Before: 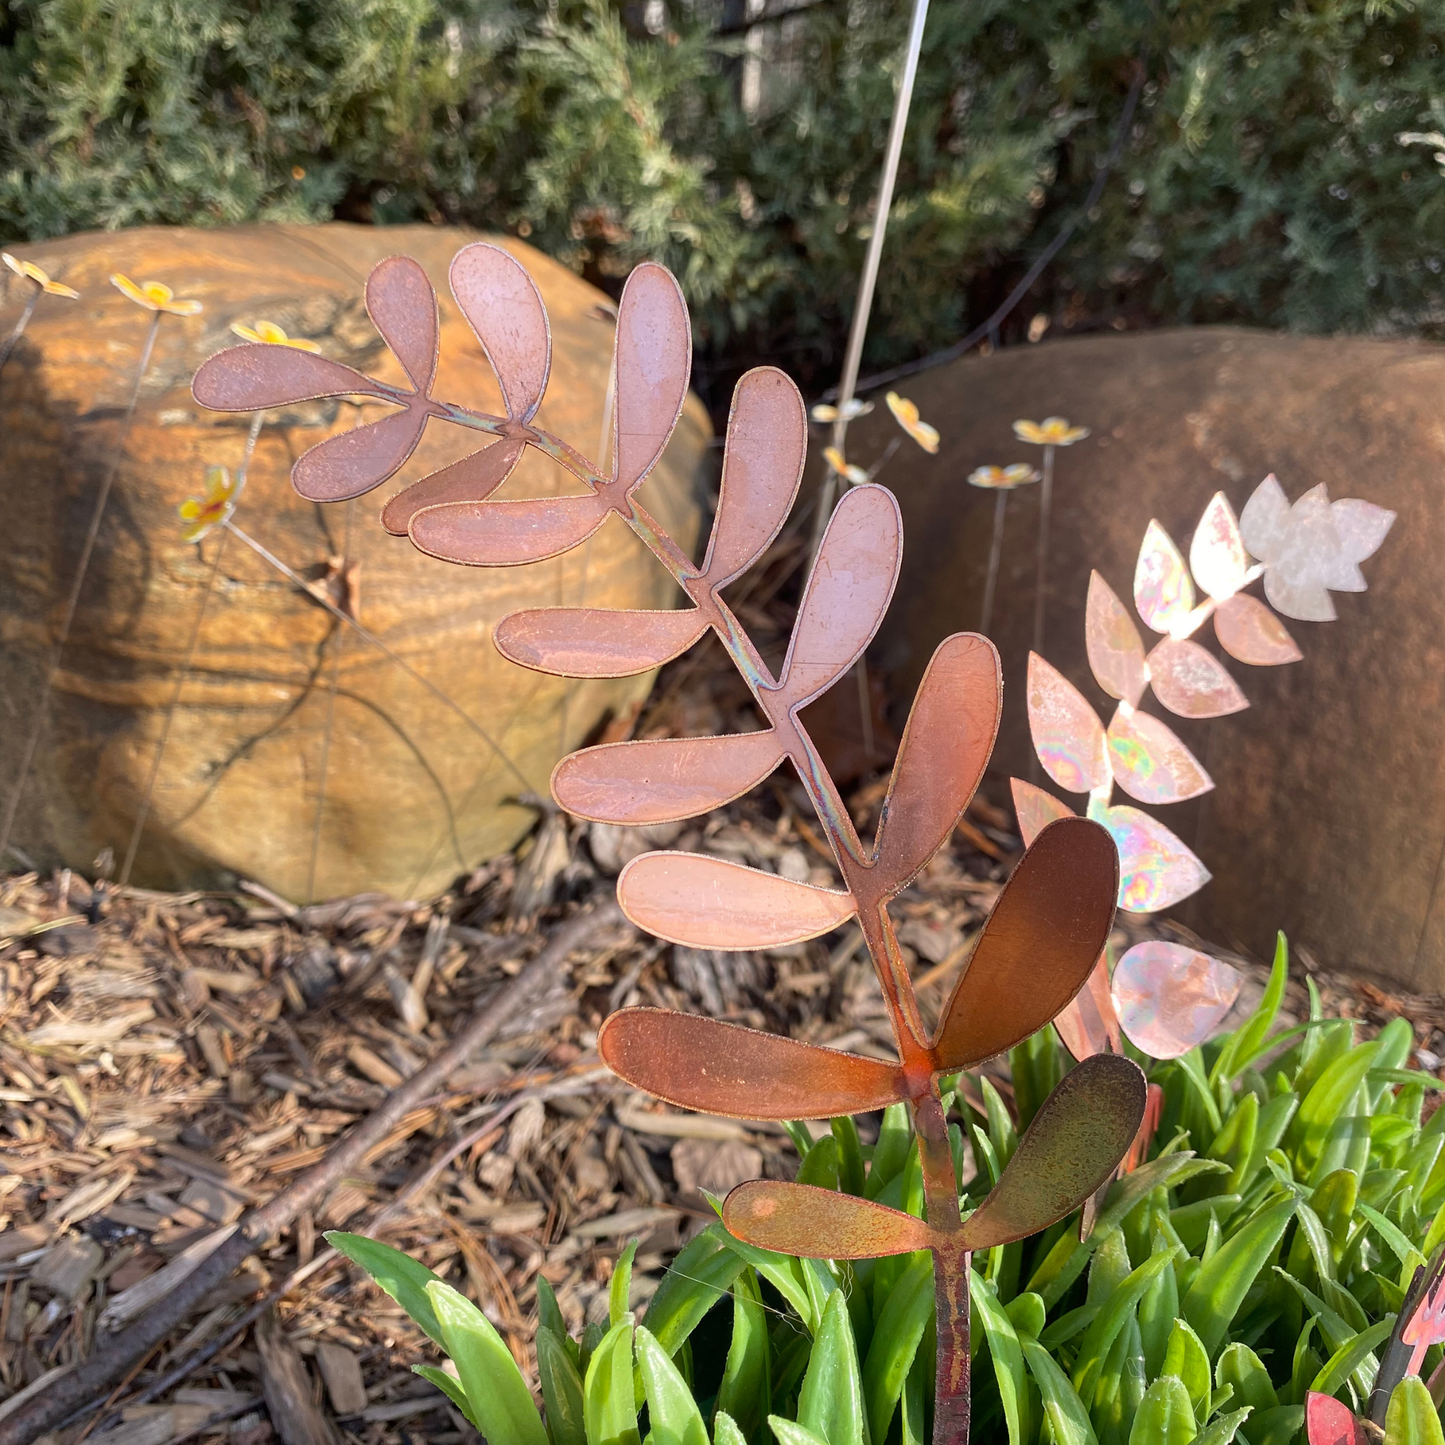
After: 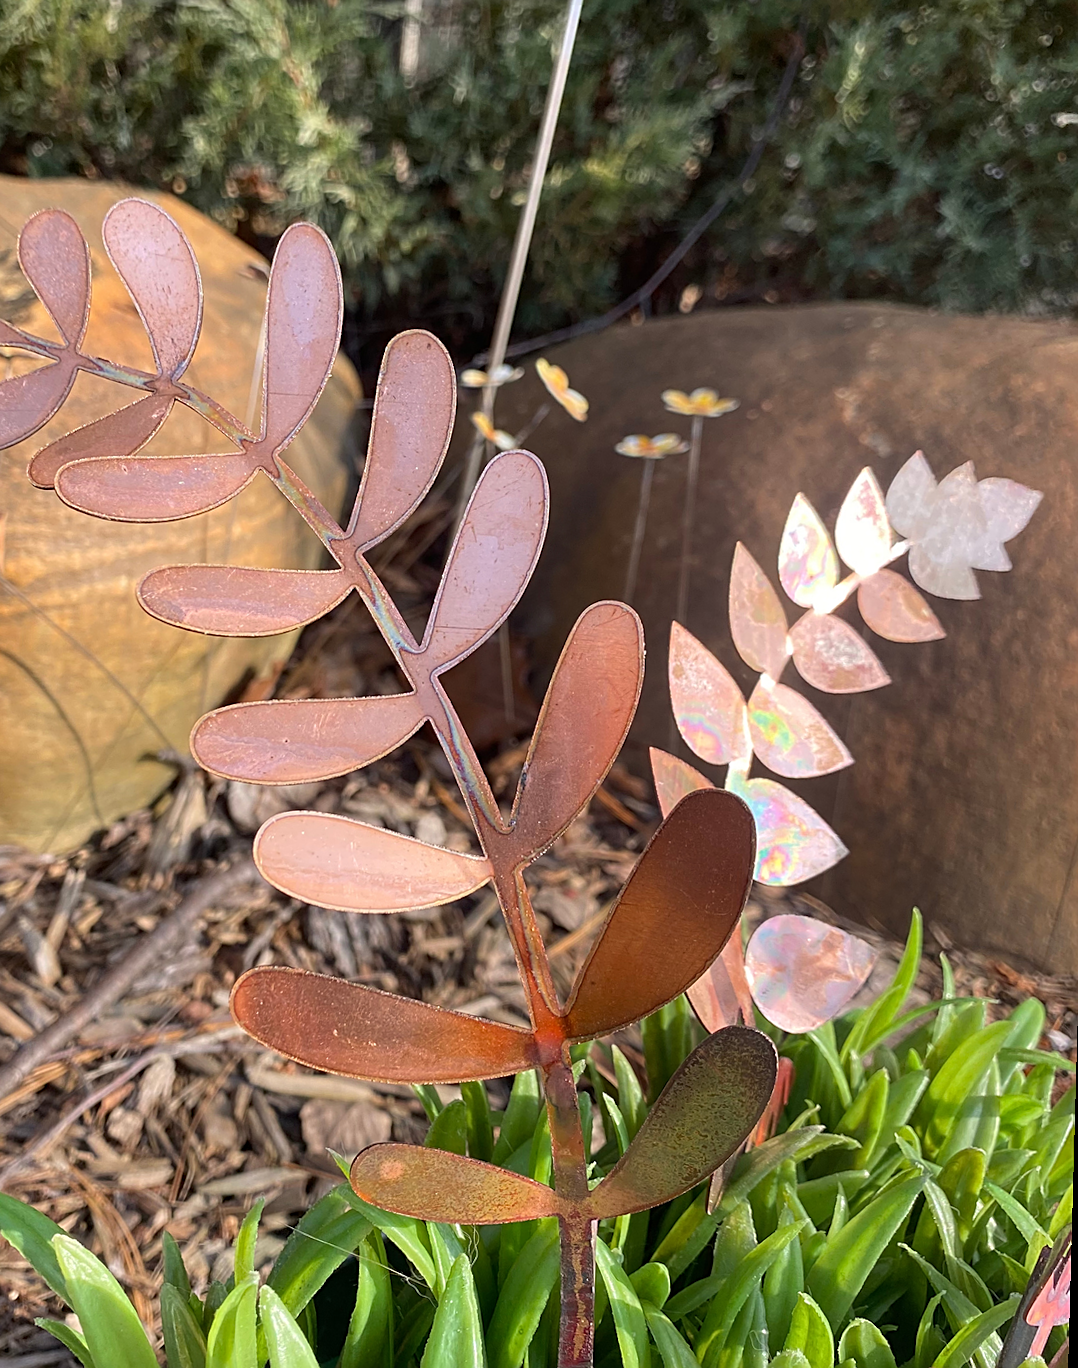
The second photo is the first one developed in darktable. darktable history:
rotate and perspective: rotation 1.57°, crop left 0.018, crop right 0.982, crop top 0.039, crop bottom 0.961
sharpen: on, module defaults
crop and rotate: left 24.6%
